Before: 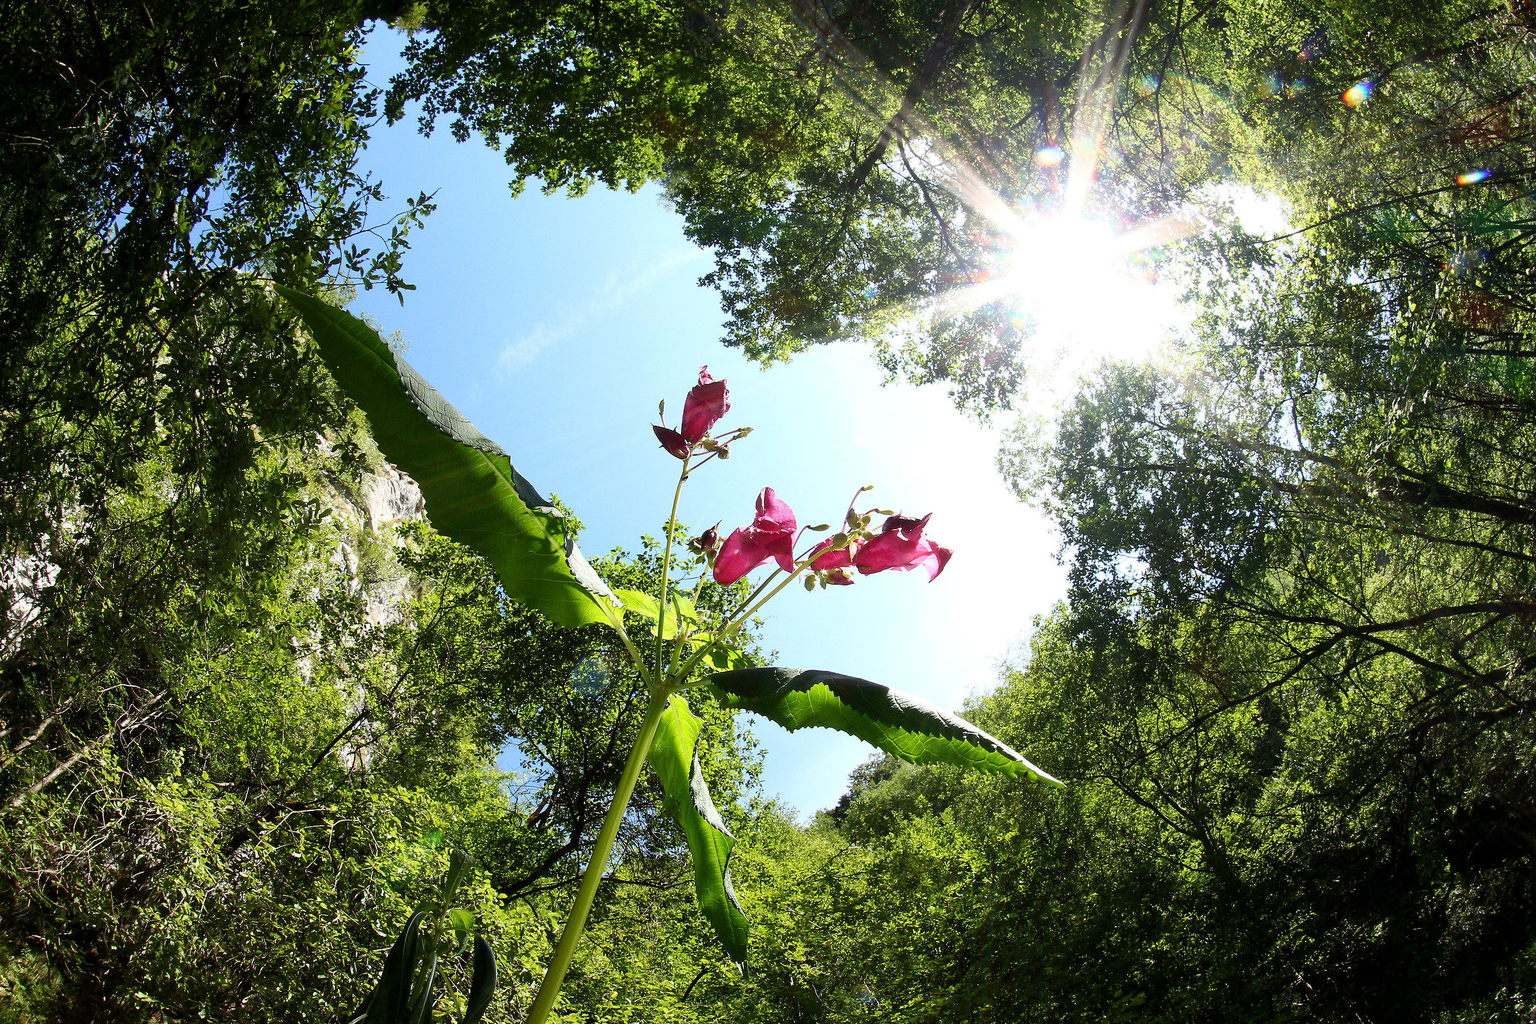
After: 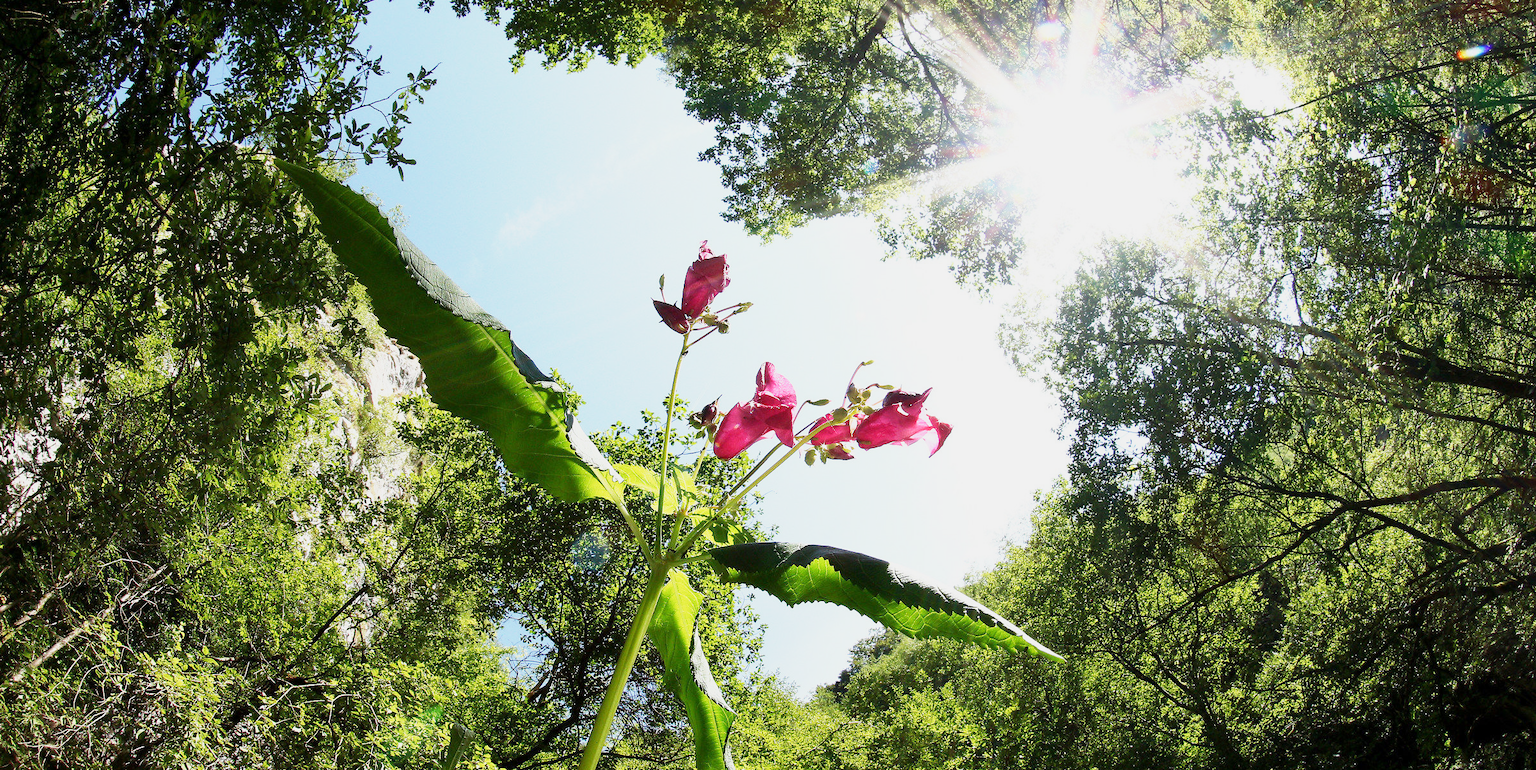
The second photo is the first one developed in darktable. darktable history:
base curve: curves: ch0 [(0, 0) (0.088, 0.125) (0.176, 0.251) (0.354, 0.501) (0.613, 0.749) (1, 0.877)], preserve colors none
crop and rotate: top 12.336%, bottom 12.4%
